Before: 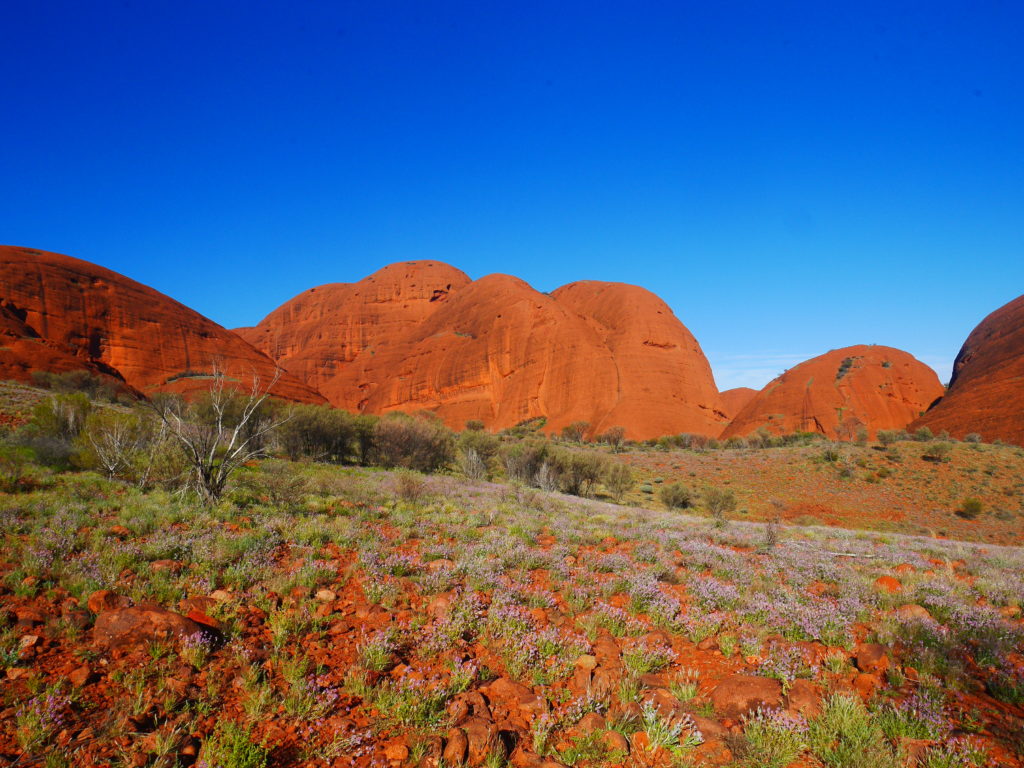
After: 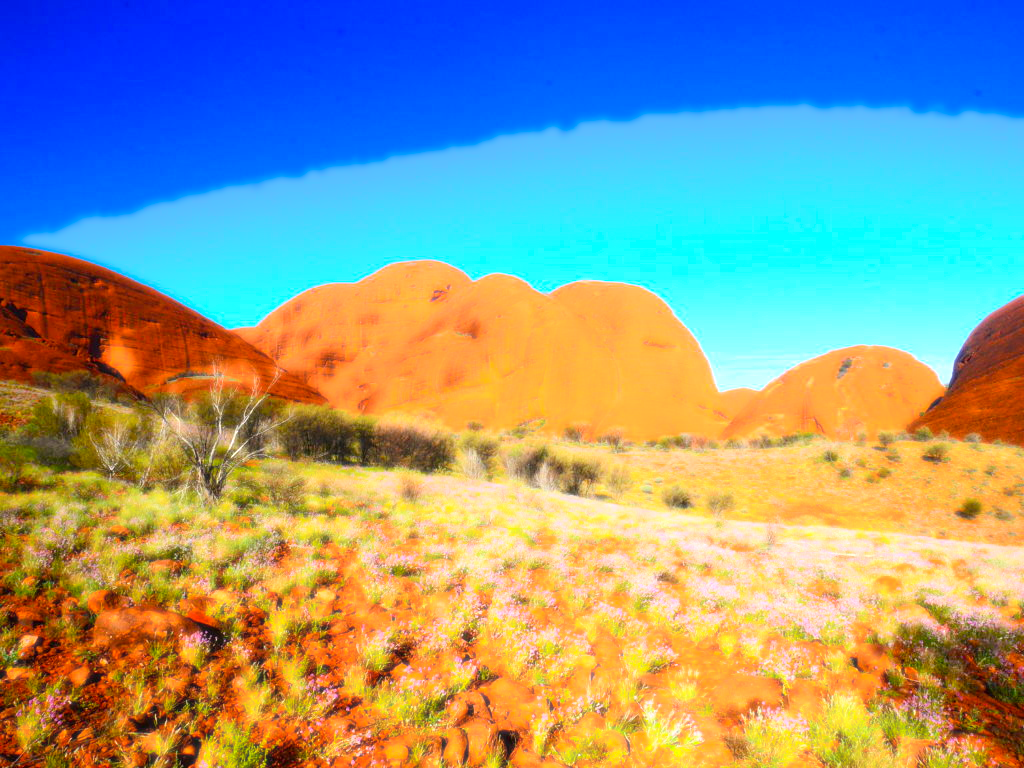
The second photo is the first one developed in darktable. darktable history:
bloom: size 0%, threshold 54.82%, strength 8.31%
exposure: exposure 0.77 EV, compensate highlight preservation false
color balance rgb: perceptual saturation grading › global saturation 25%, global vibrance 20%
